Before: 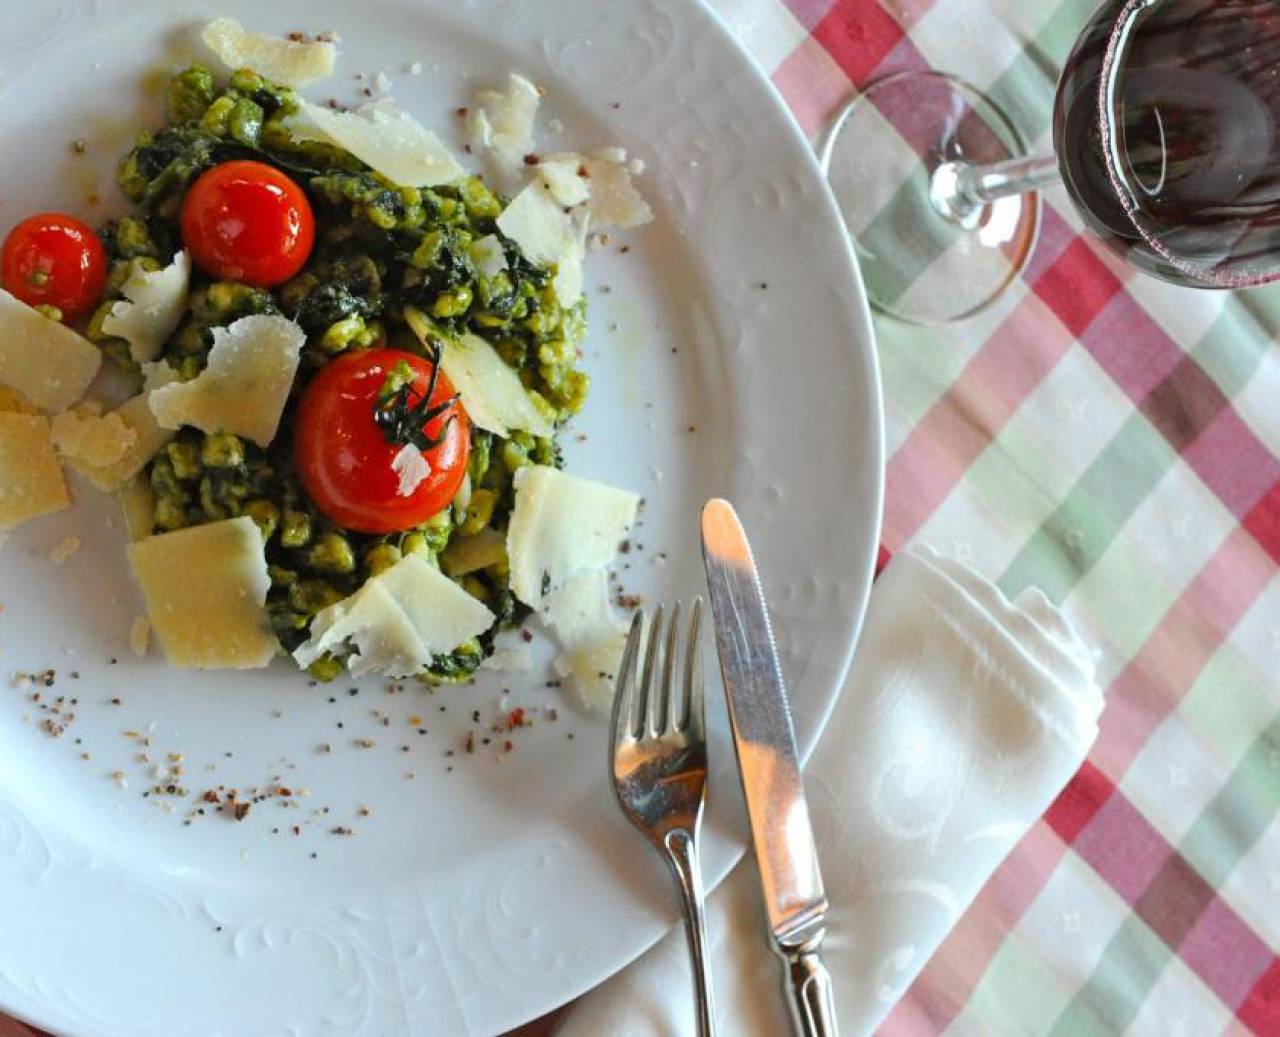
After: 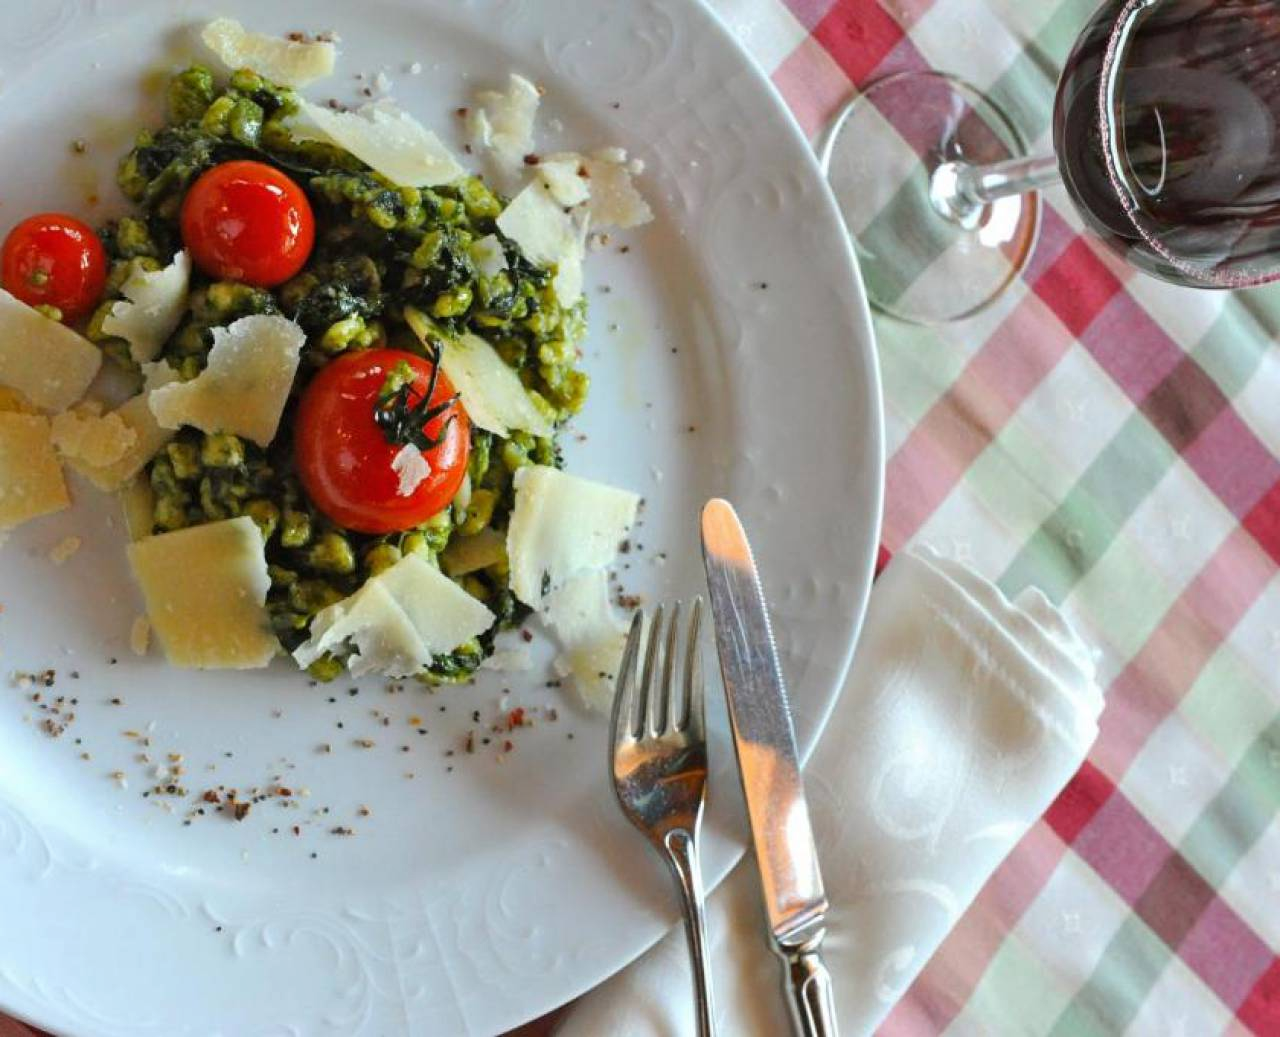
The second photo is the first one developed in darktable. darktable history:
shadows and highlights: shadows 37.75, highlights -27.75, soften with gaussian
